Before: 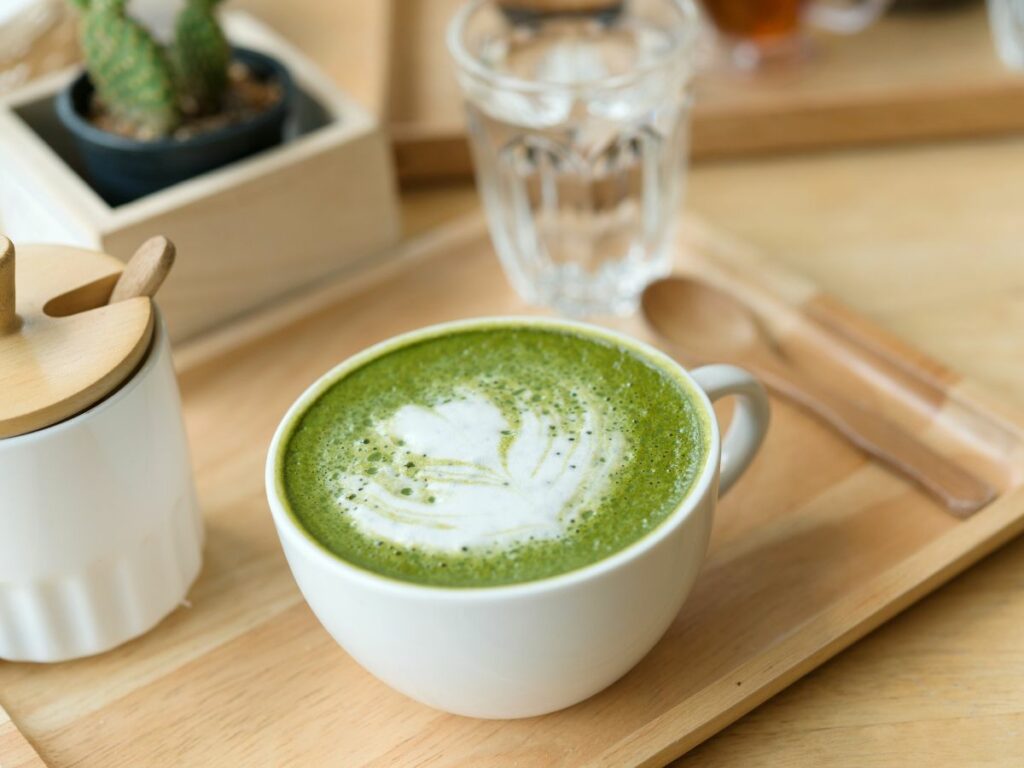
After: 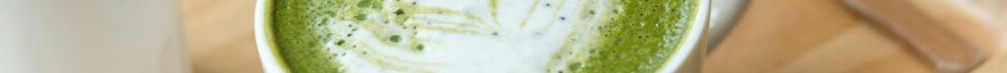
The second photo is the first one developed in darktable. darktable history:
rotate and perspective: rotation 1.57°, crop left 0.018, crop right 0.982, crop top 0.039, crop bottom 0.961
crop and rotate: top 59.084%, bottom 30.916%
